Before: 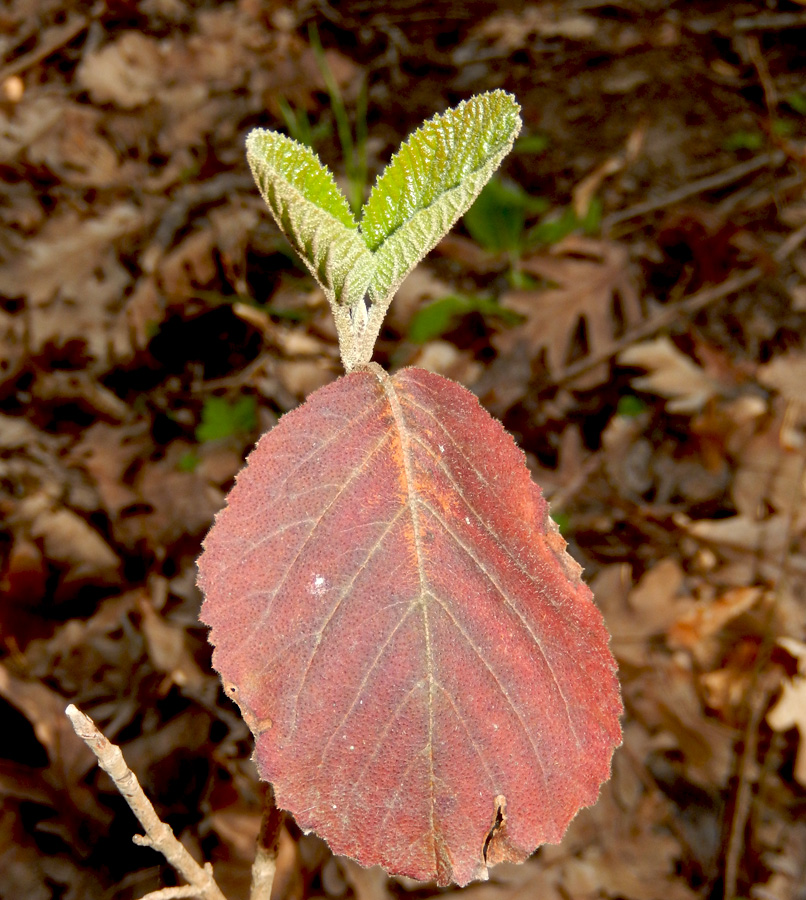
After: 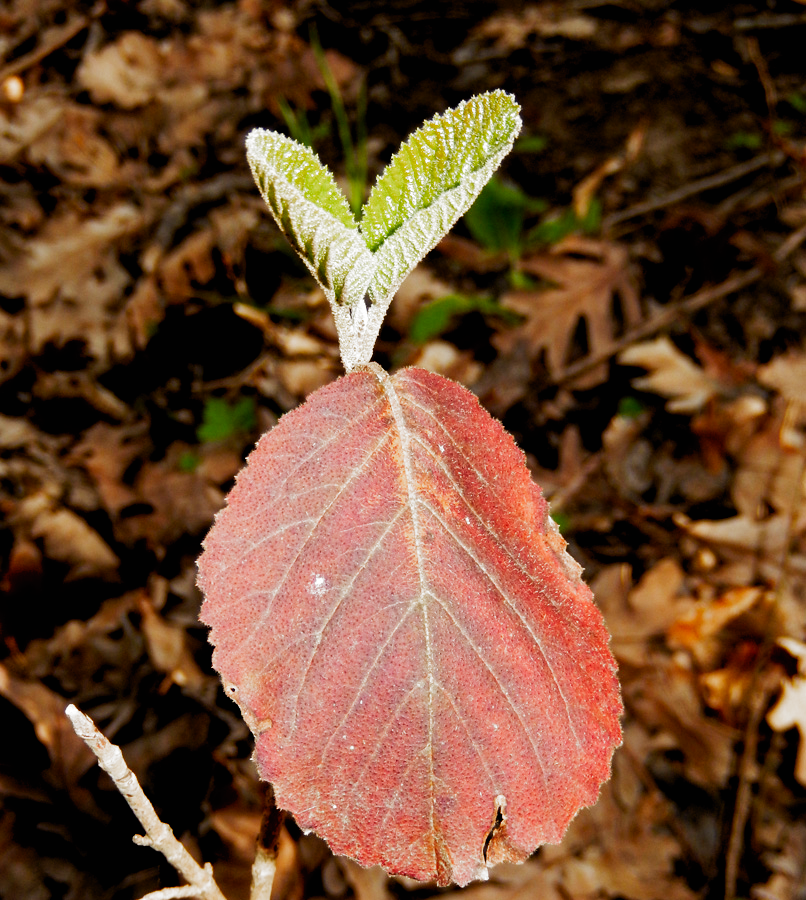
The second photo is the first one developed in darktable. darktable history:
filmic rgb: black relative exposure -6.43 EV, white relative exposure 2.43 EV, threshold 3 EV, hardness 5.27, latitude 0.1%, contrast 1.425, highlights saturation mix 2%, preserve chrominance no, color science v5 (2021), contrast in shadows safe, contrast in highlights safe, enable highlight reconstruction true
